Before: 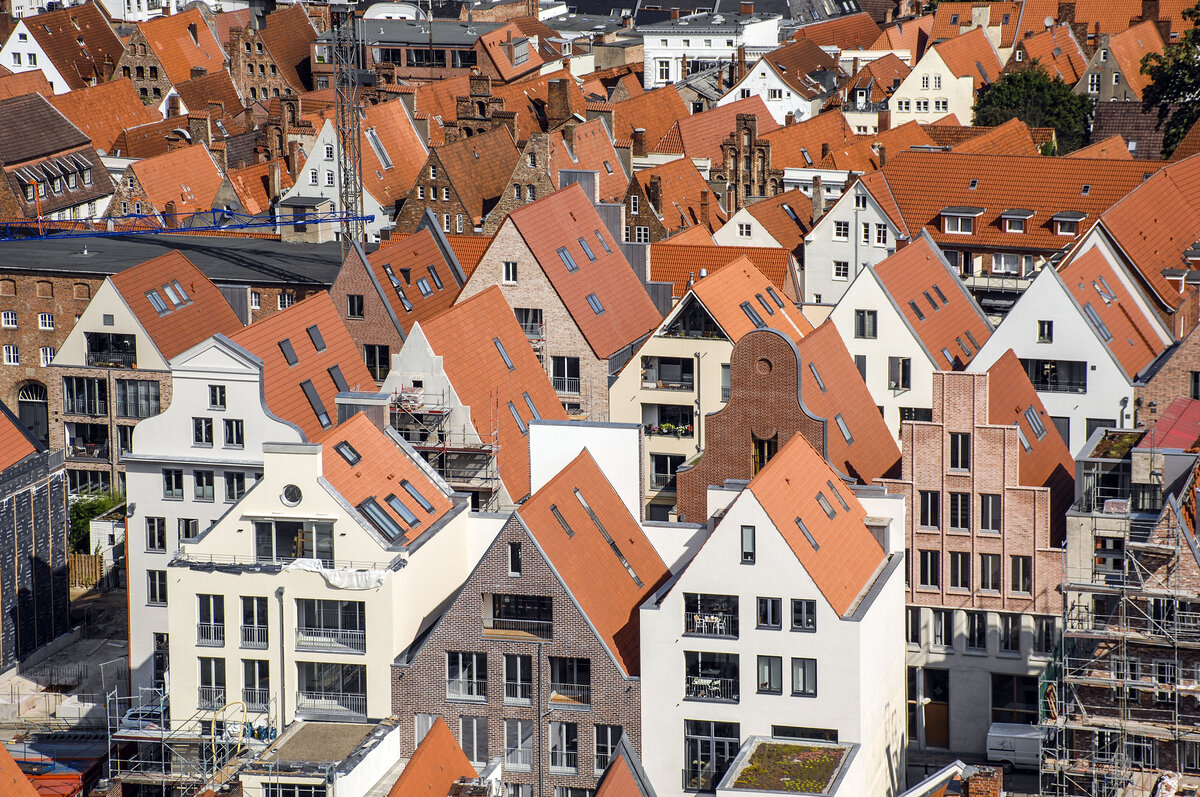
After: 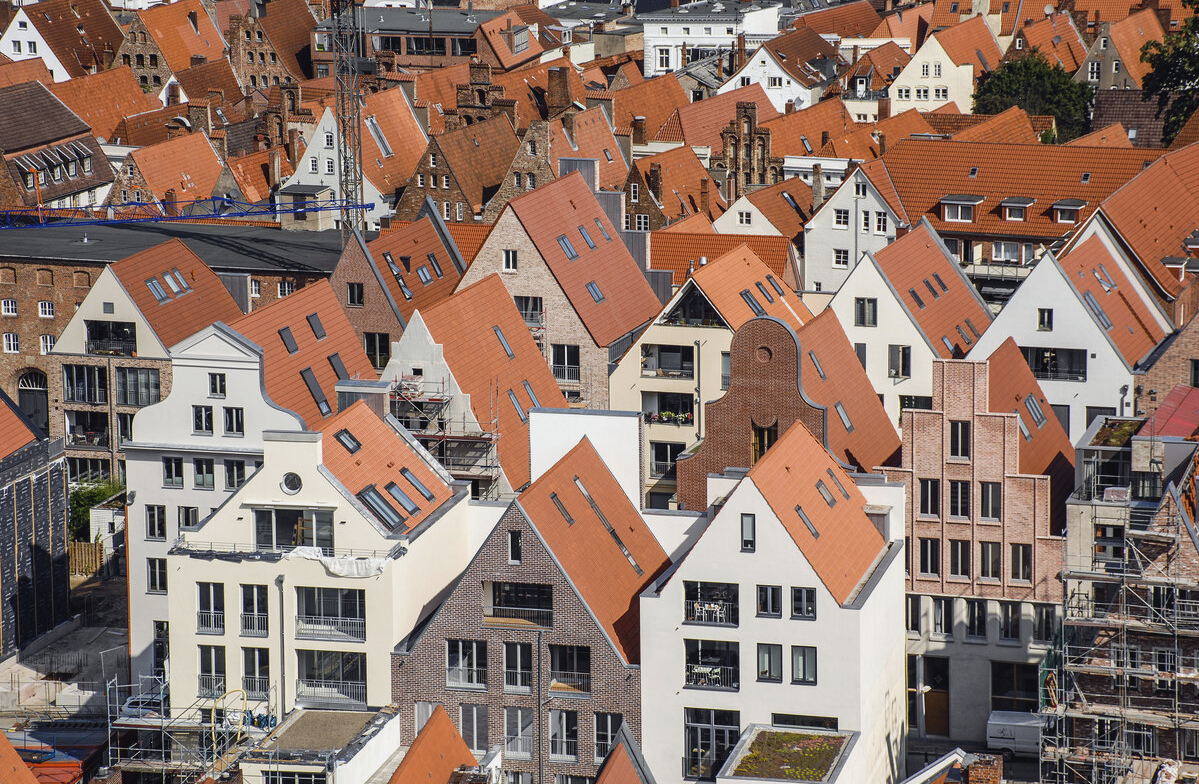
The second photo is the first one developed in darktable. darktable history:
crop: top 1.517%, right 0.058%
contrast brightness saturation: contrast -0.088, brightness -0.036, saturation -0.108
